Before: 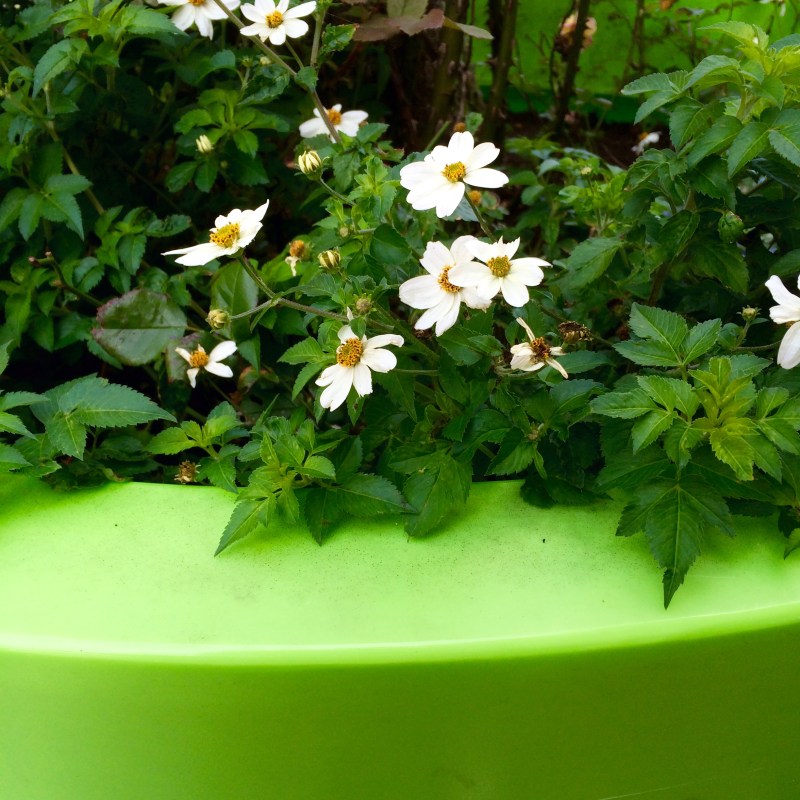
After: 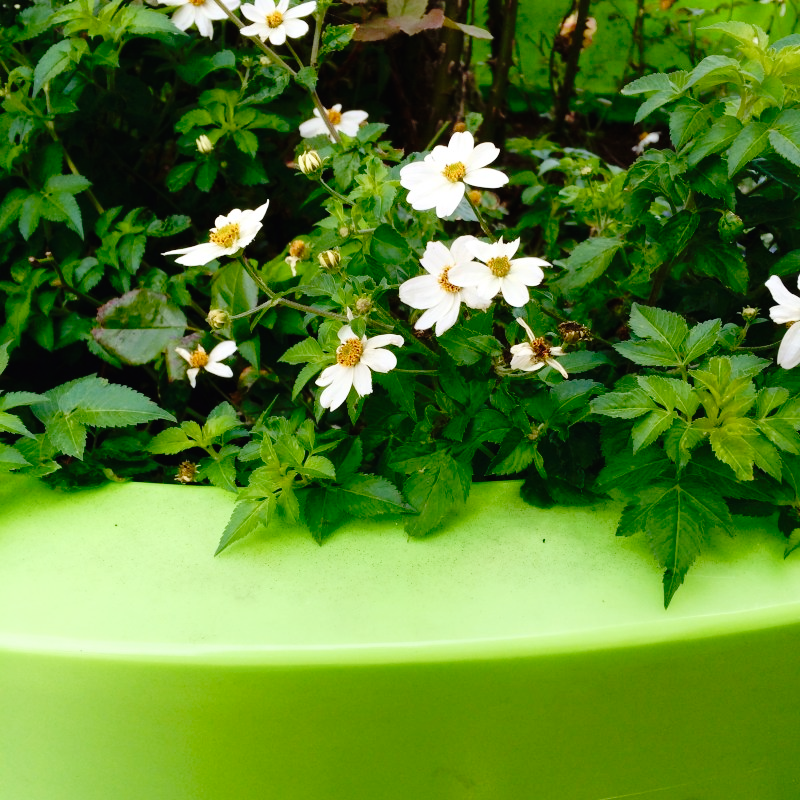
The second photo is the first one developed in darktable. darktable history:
tone curve: curves: ch0 [(0, 0.01) (0.058, 0.039) (0.159, 0.117) (0.282, 0.327) (0.45, 0.534) (0.676, 0.751) (0.89, 0.919) (1, 1)]; ch1 [(0, 0) (0.094, 0.081) (0.285, 0.299) (0.385, 0.403) (0.447, 0.455) (0.495, 0.496) (0.544, 0.552) (0.589, 0.612) (0.722, 0.728) (1, 1)]; ch2 [(0, 0) (0.257, 0.217) (0.43, 0.421) (0.498, 0.507) (0.531, 0.544) (0.56, 0.579) (0.625, 0.642) (1, 1)], preserve colors none
